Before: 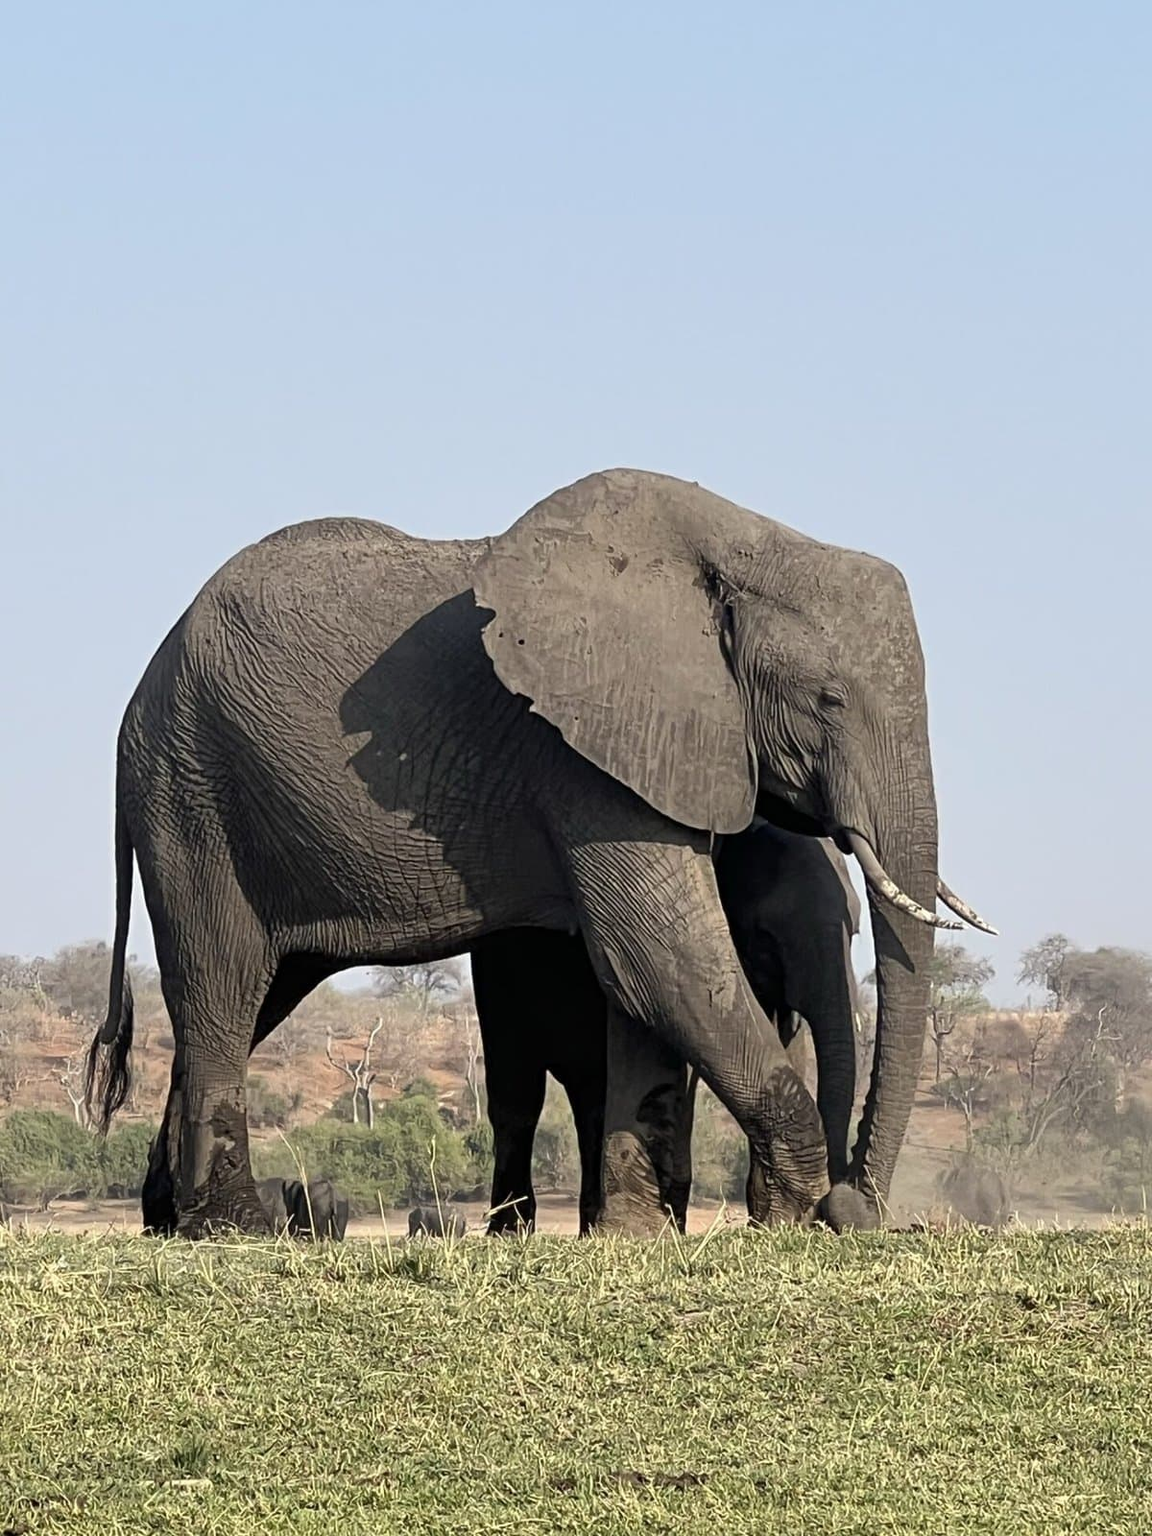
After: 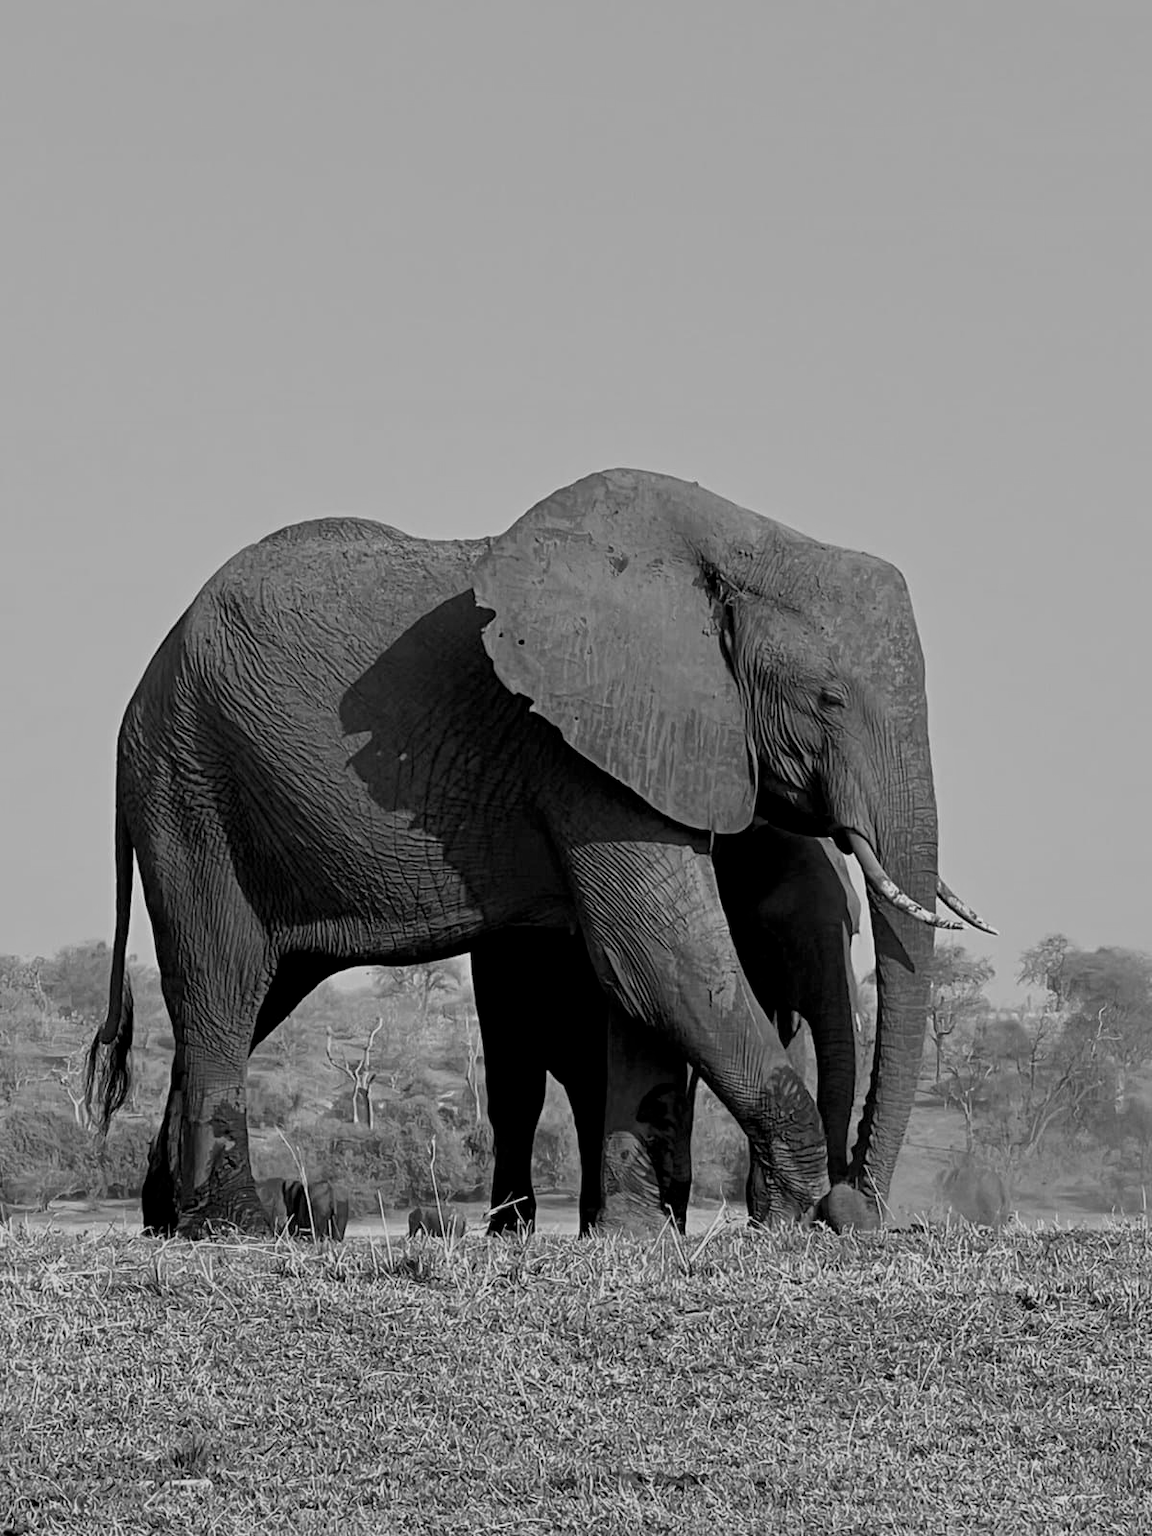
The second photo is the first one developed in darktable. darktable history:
monochrome: a 32, b 64, size 2.3
exposure: compensate highlight preservation false
color balance rgb: shadows lift › luminance -7.7%, shadows lift › chroma 2.13%, shadows lift › hue 165.27°, power › luminance -7.77%, power › chroma 1.34%, power › hue 330.55°, highlights gain › luminance -33.33%, highlights gain › chroma 5.68%, highlights gain › hue 217.2°, global offset › luminance -0.33%, global offset › chroma 0.11%, global offset › hue 165.27°, perceptual saturation grading › global saturation 27.72%, perceptual saturation grading › highlights -25%, perceptual saturation grading › mid-tones 25%, perceptual saturation grading › shadows 50%
